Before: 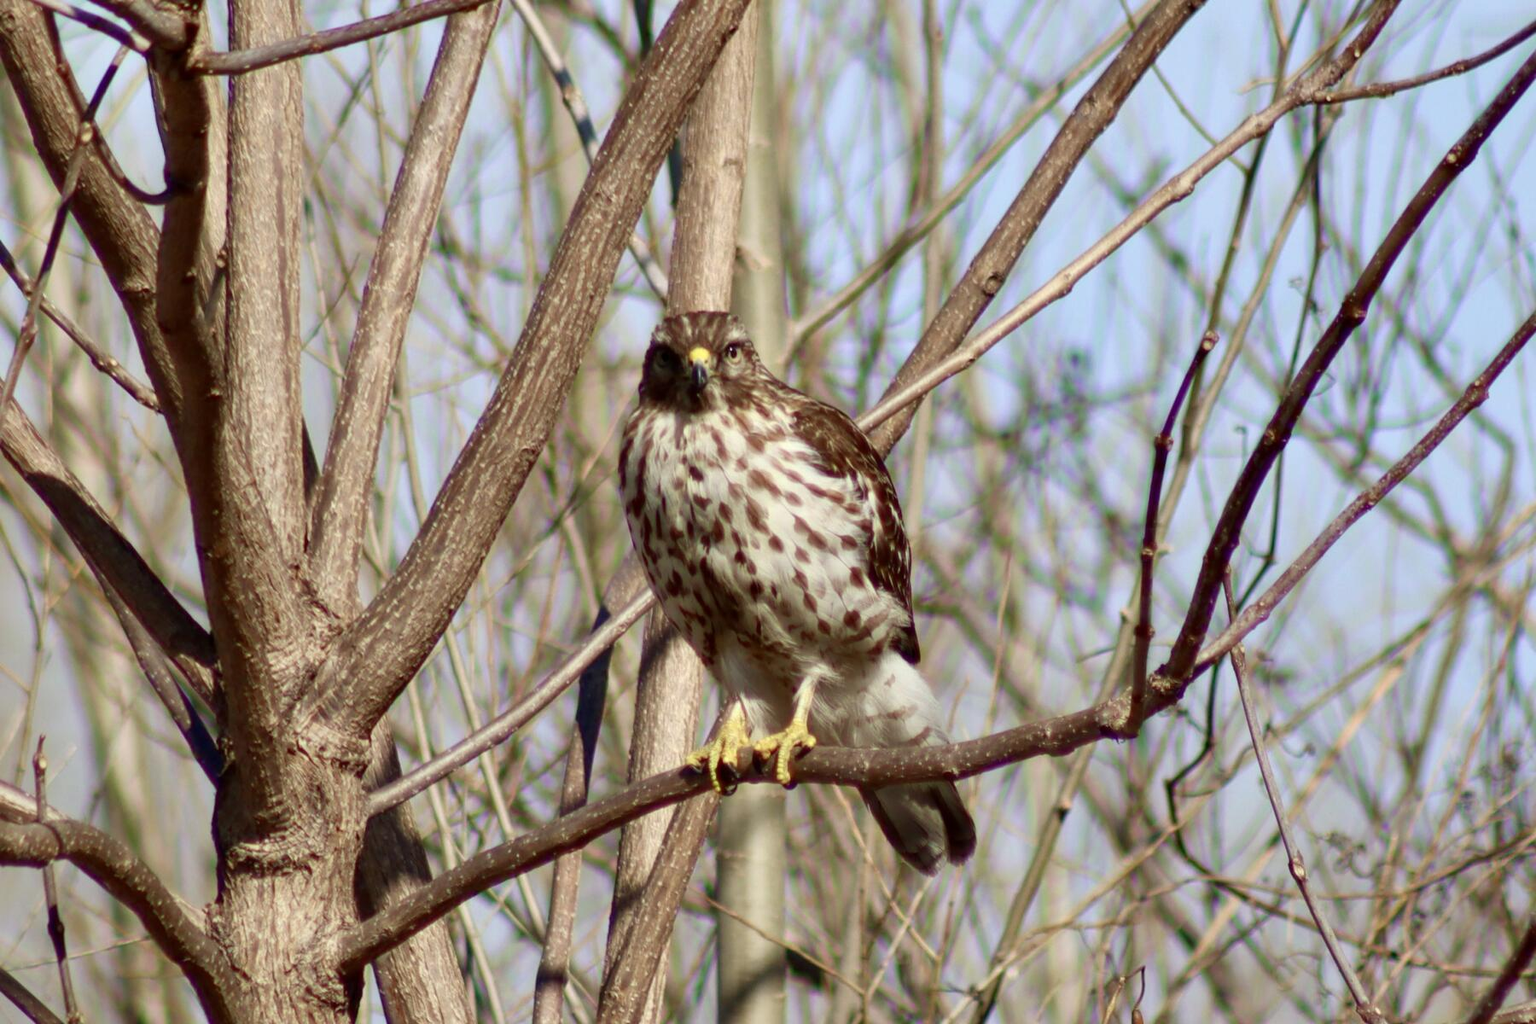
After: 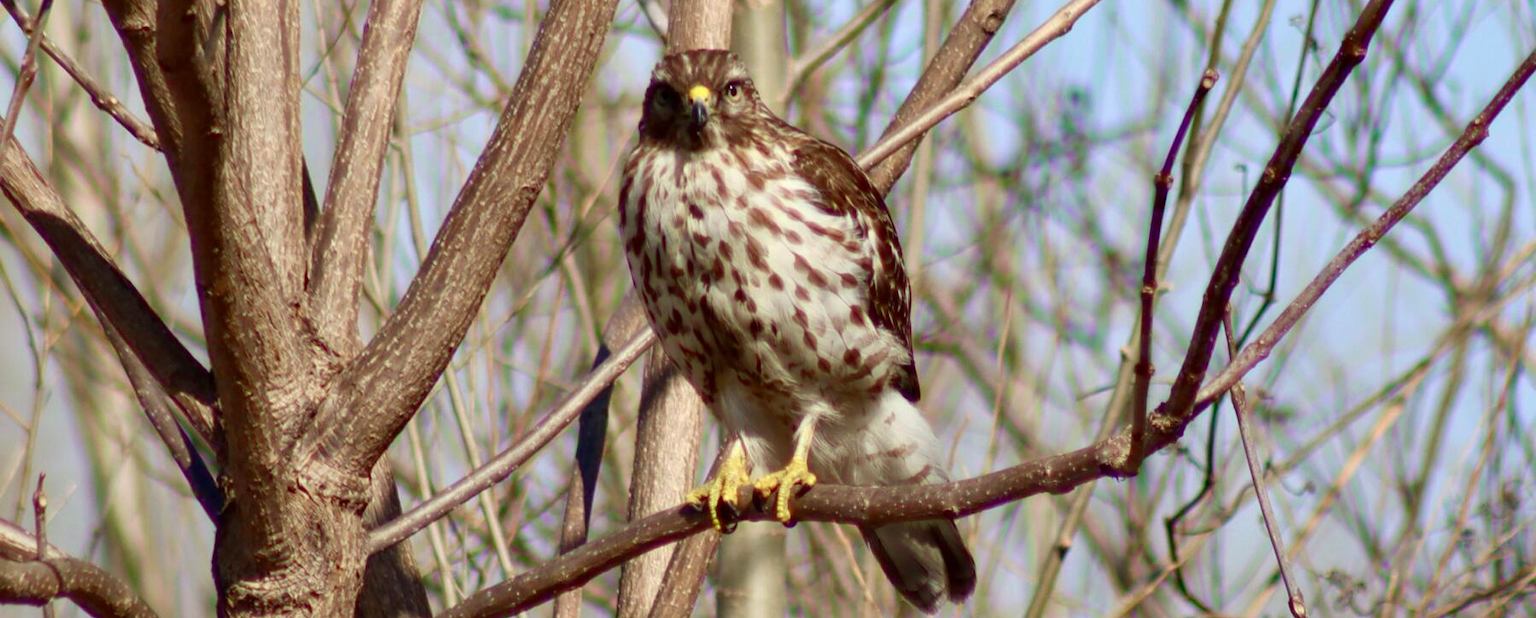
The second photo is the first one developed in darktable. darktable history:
crop and rotate: top 25.629%, bottom 13.923%
